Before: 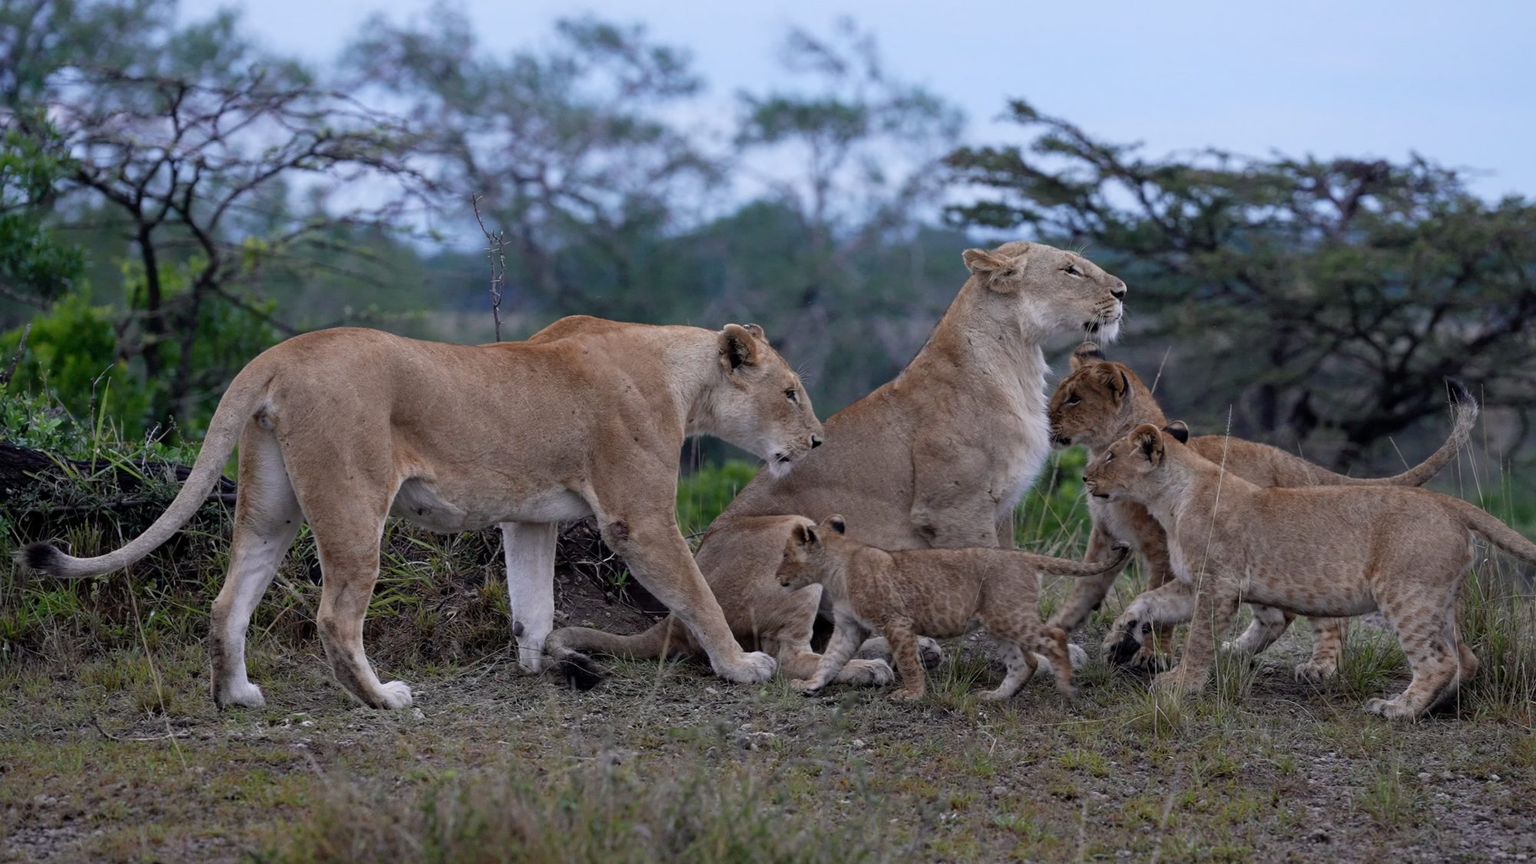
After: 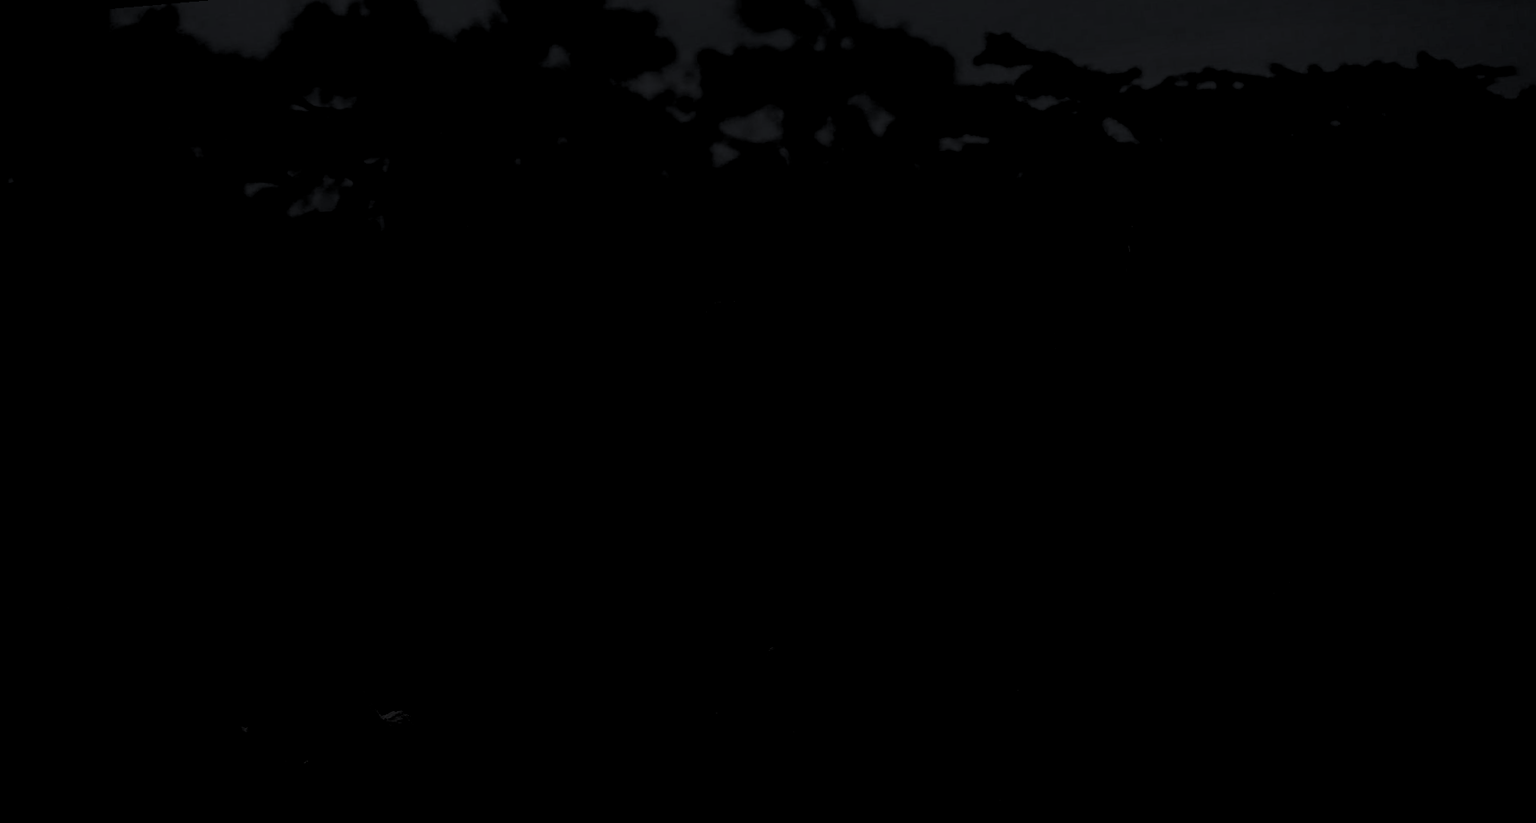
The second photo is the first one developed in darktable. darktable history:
exposure: exposure -1.468 EV, compensate highlight preservation false
levels: levels [0.514, 0.759, 1]
rotate and perspective: rotation -5°, crop left 0.05, crop right 0.952, crop top 0.11, crop bottom 0.89
